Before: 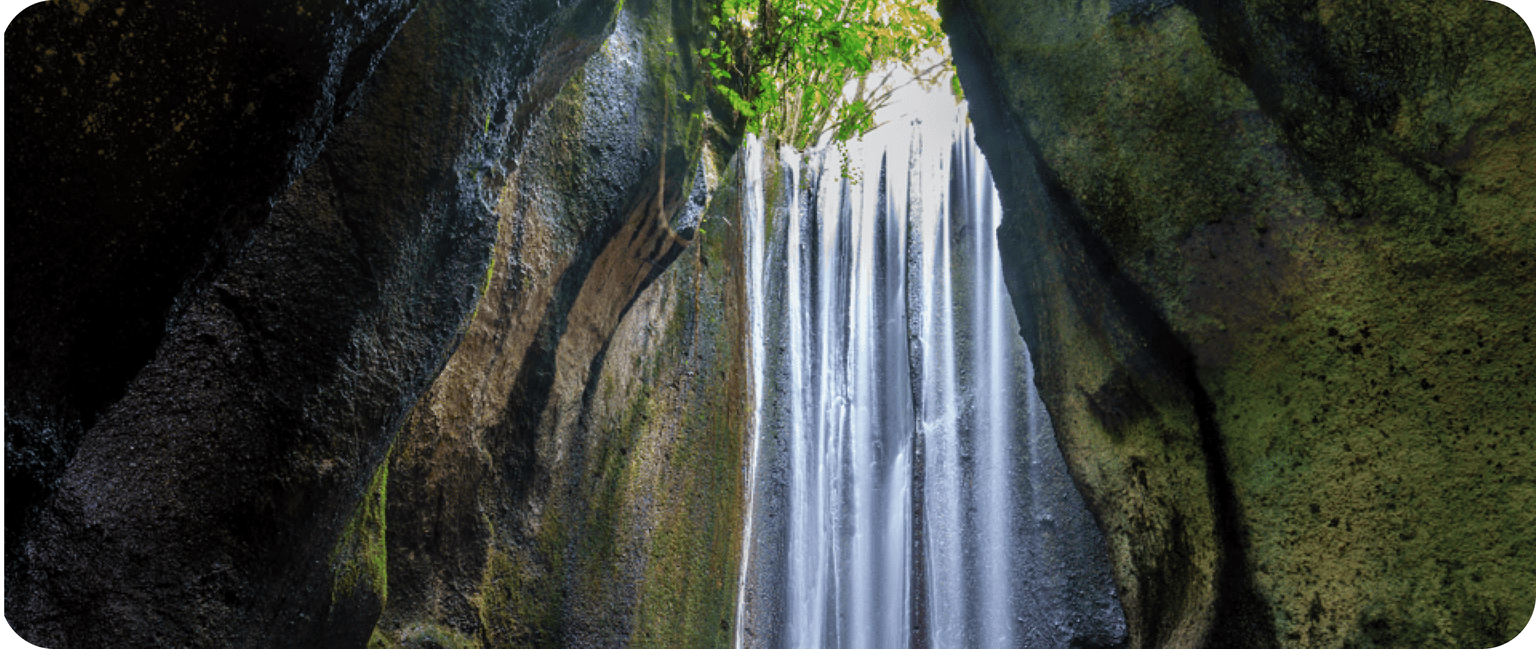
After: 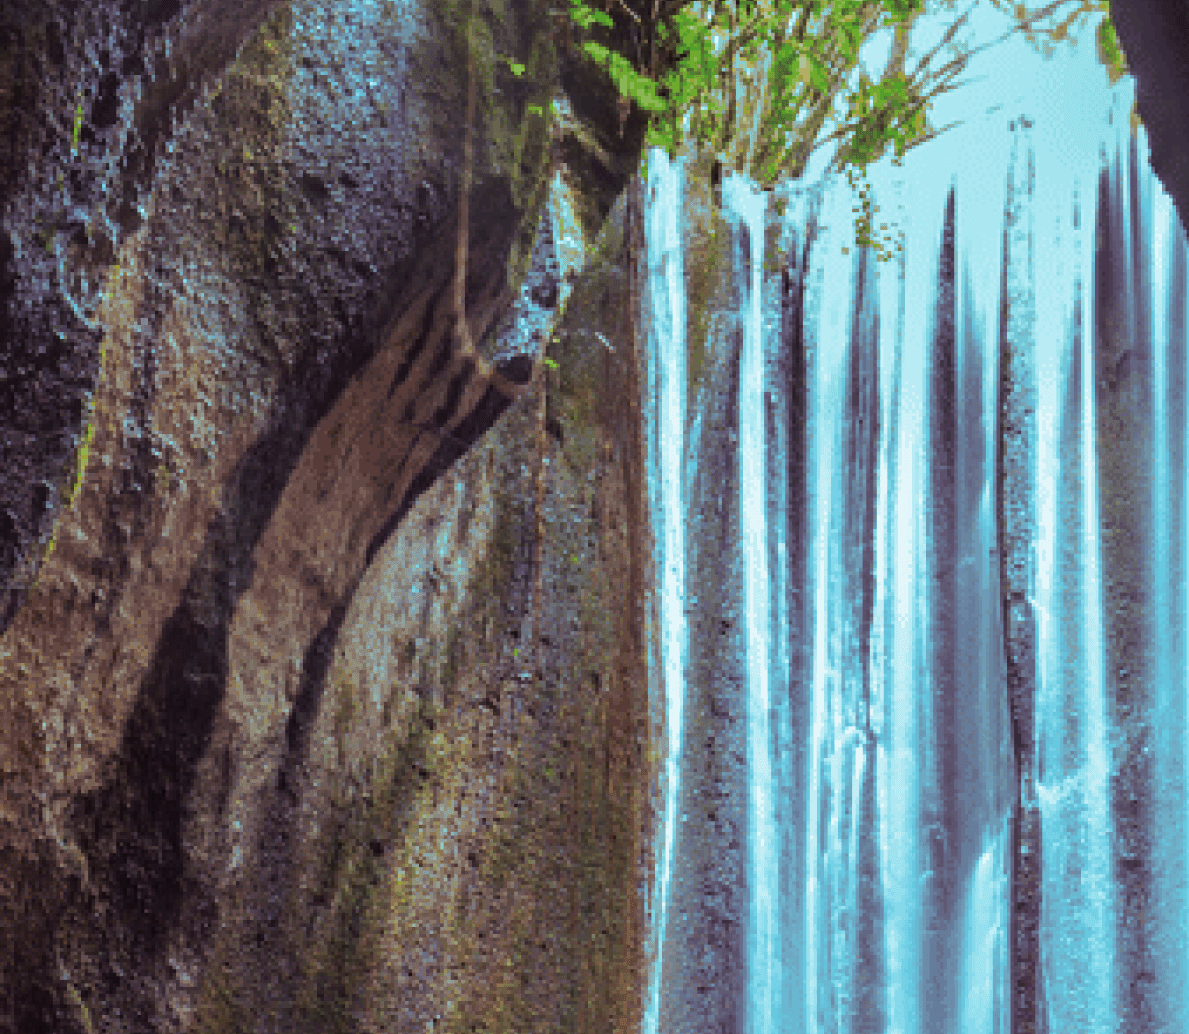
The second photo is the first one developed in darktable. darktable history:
crop and rotate: left 29.476%, top 10.214%, right 35.32%, bottom 17.333%
split-toning: shadows › hue 327.6°, highlights › hue 198°, highlights › saturation 0.55, balance -21.25, compress 0%
